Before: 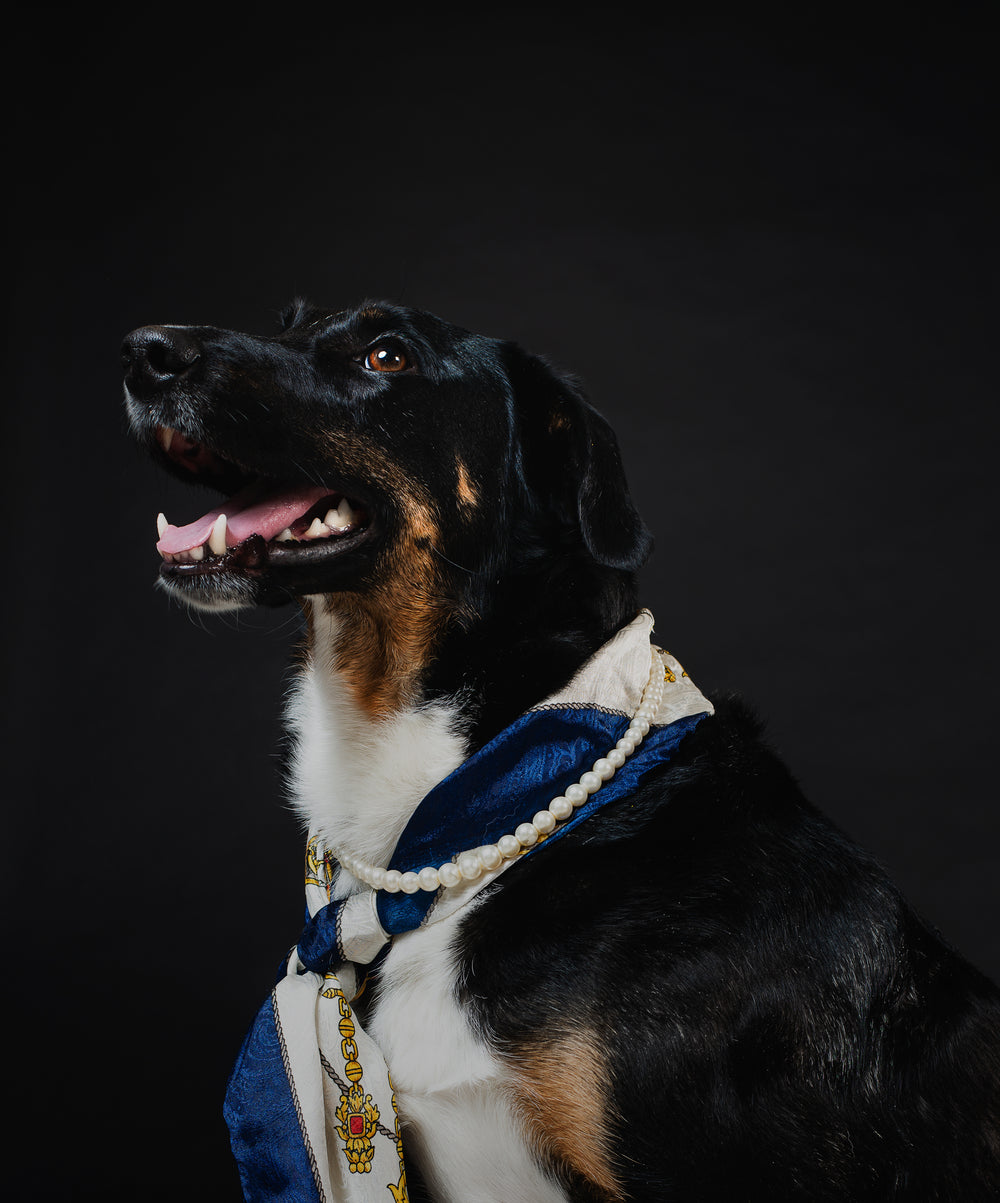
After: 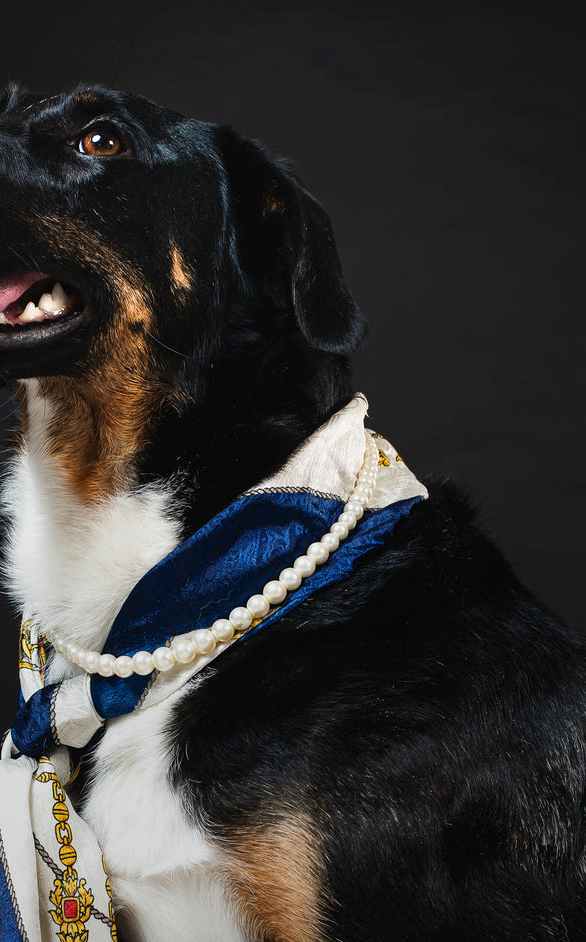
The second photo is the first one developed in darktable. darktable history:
crop and rotate: left 28.627%, top 17.969%, right 12.755%, bottom 3.669%
exposure: exposure 0.523 EV, compensate highlight preservation false
